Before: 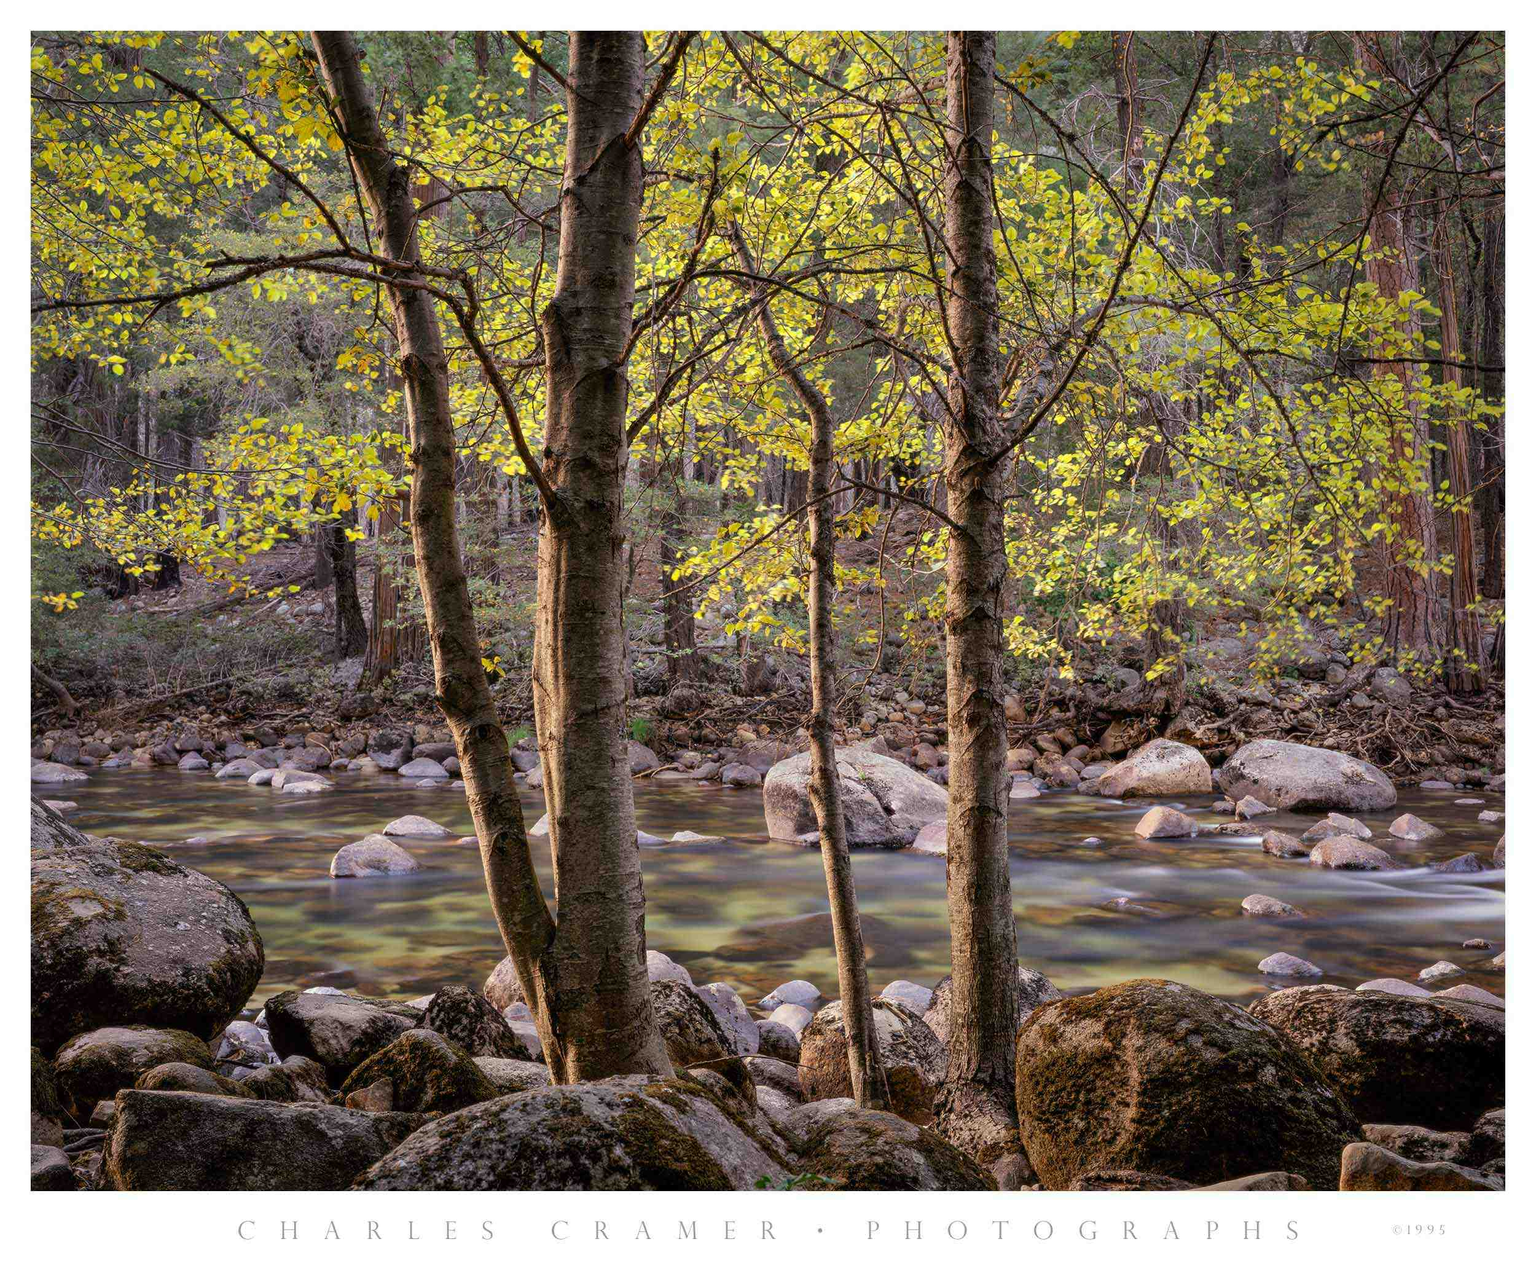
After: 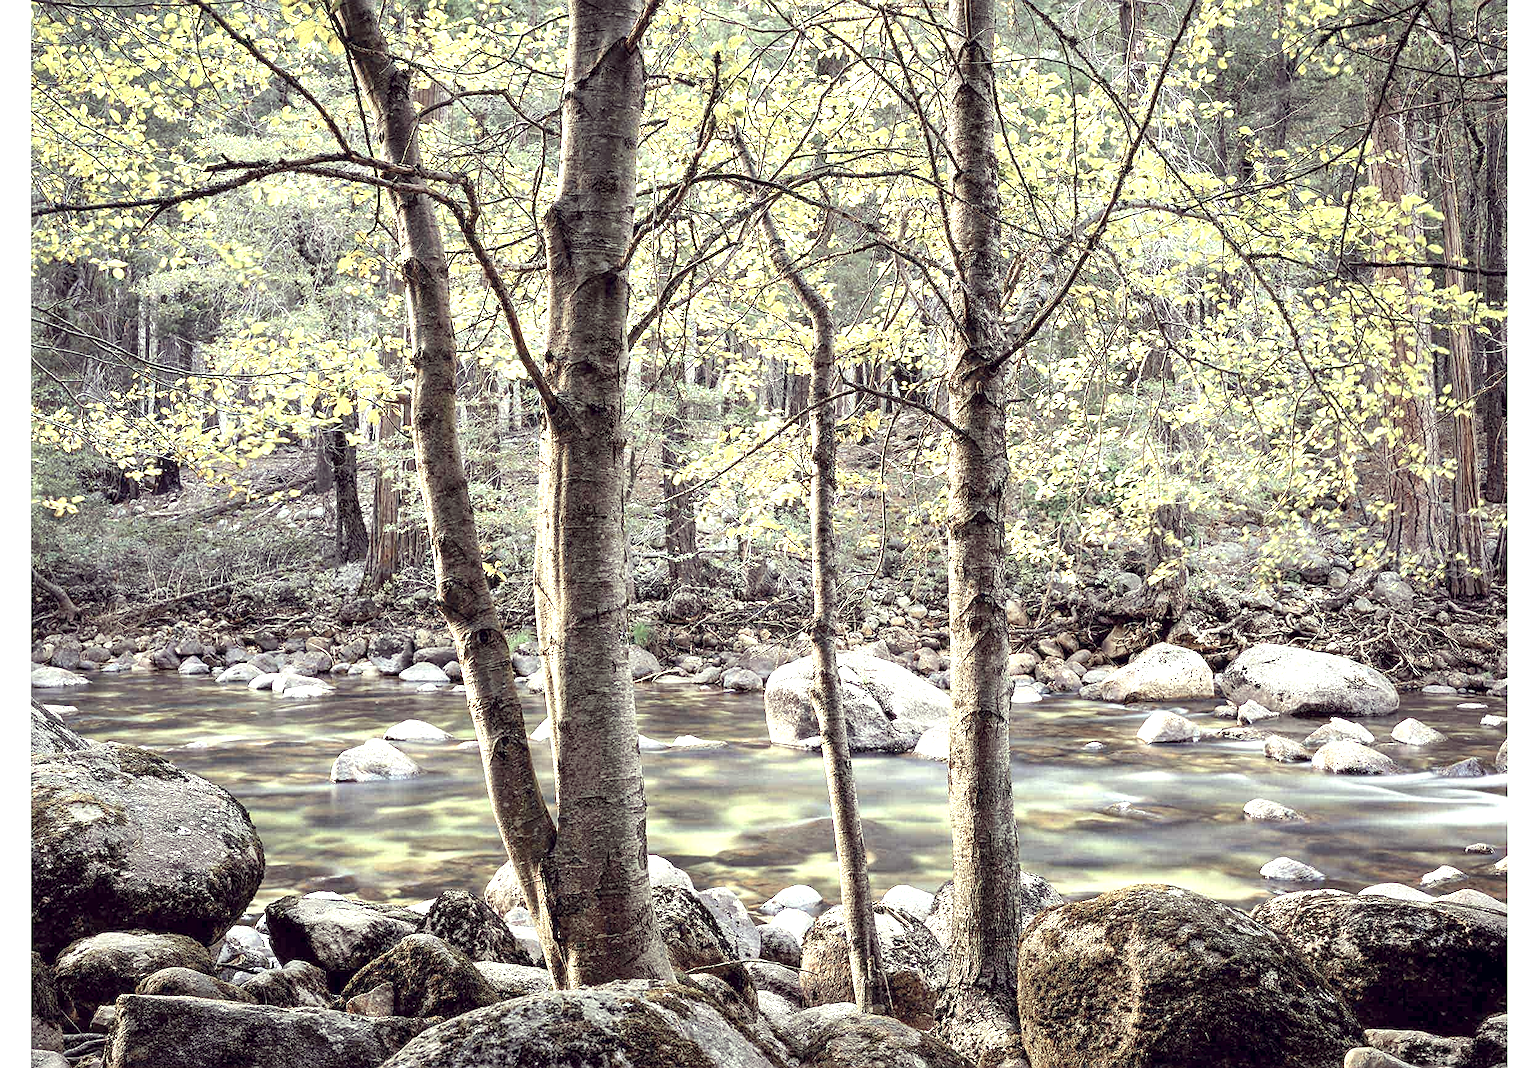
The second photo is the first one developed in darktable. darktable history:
crop: top 7.625%, bottom 8.027%
sharpen: on, module defaults
exposure: black level correction 0.001, exposure 1.646 EV, compensate exposure bias true, compensate highlight preservation false
color correction: highlights a* -20.17, highlights b* 20.27, shadows a* 20.03, shadows b* -20.46, saturation 0.43
